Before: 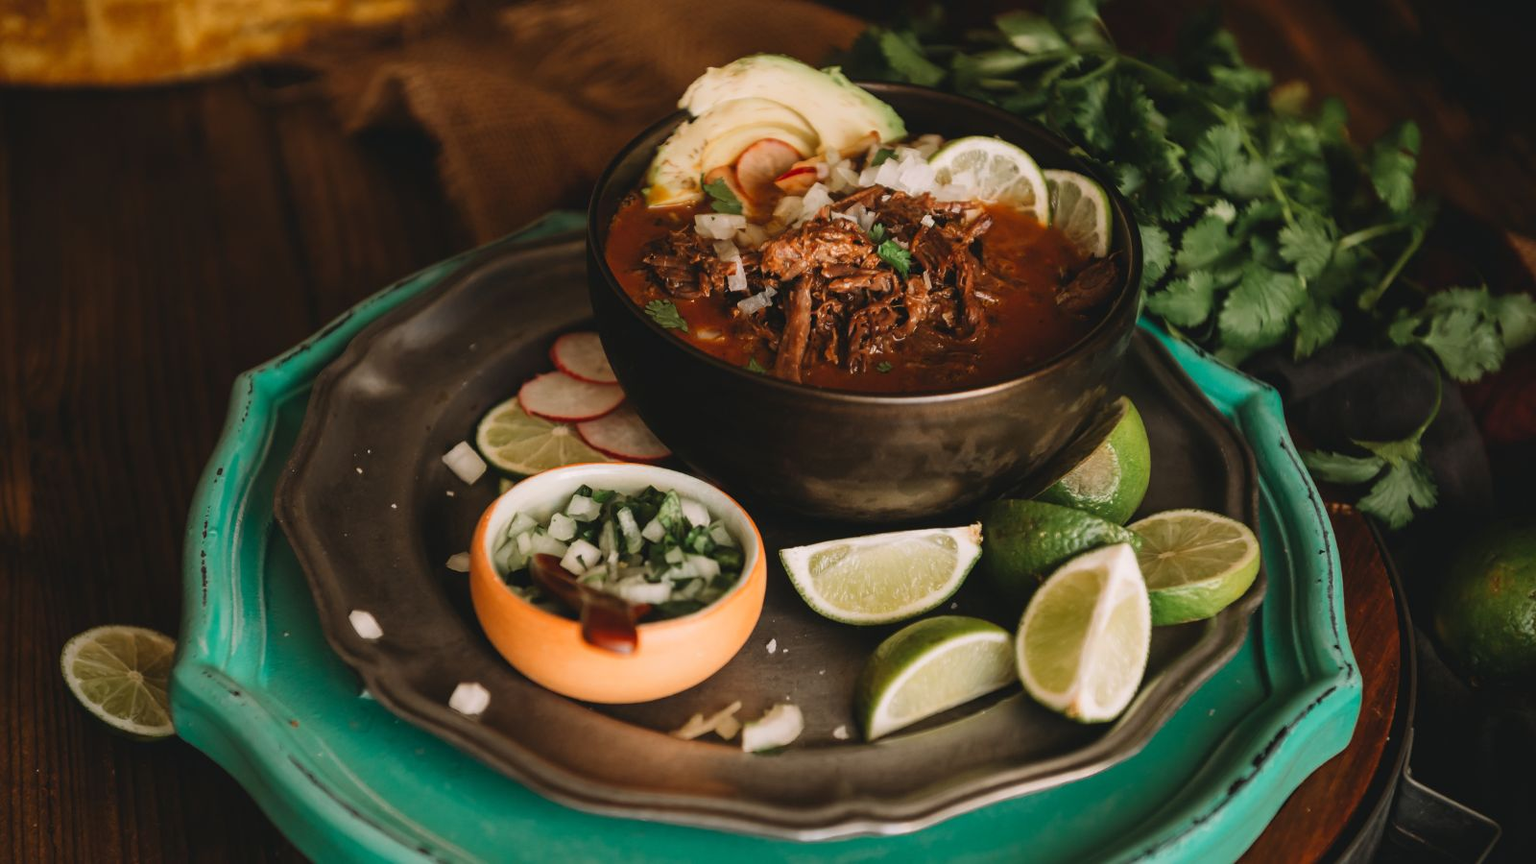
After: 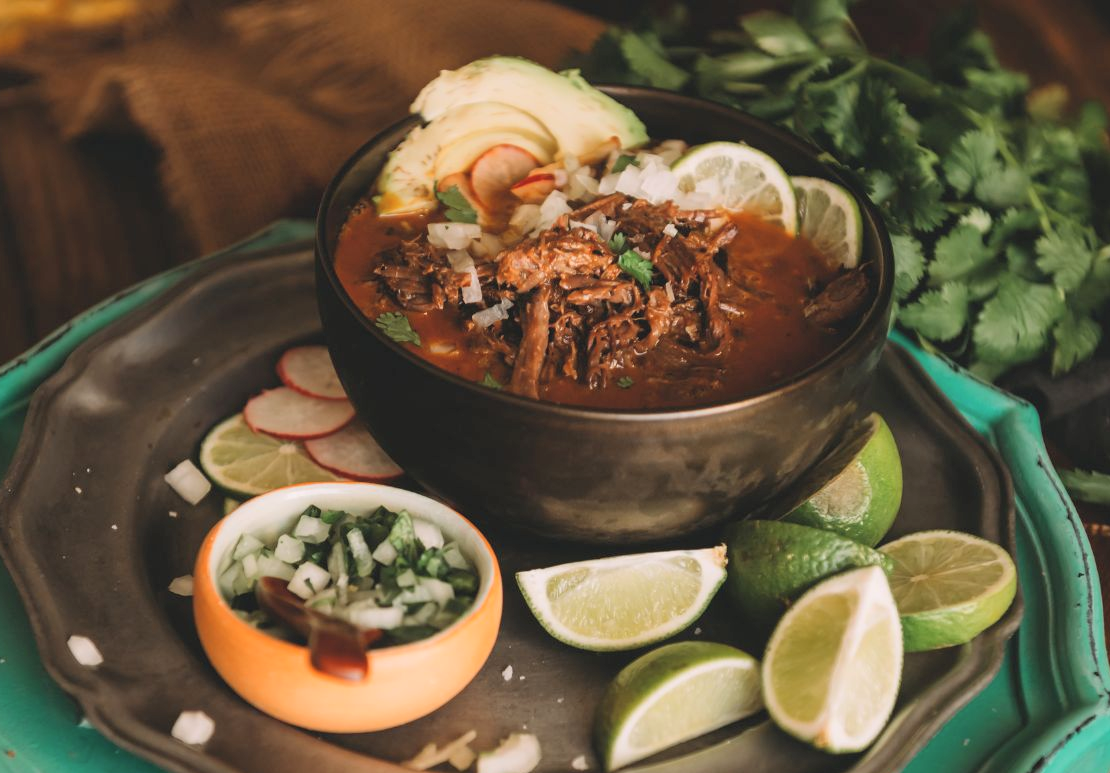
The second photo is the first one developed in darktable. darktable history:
contrast brightness saturation: brightness 0.147
crop: left 18.519%, right 12.082%, bottom 14.04%
